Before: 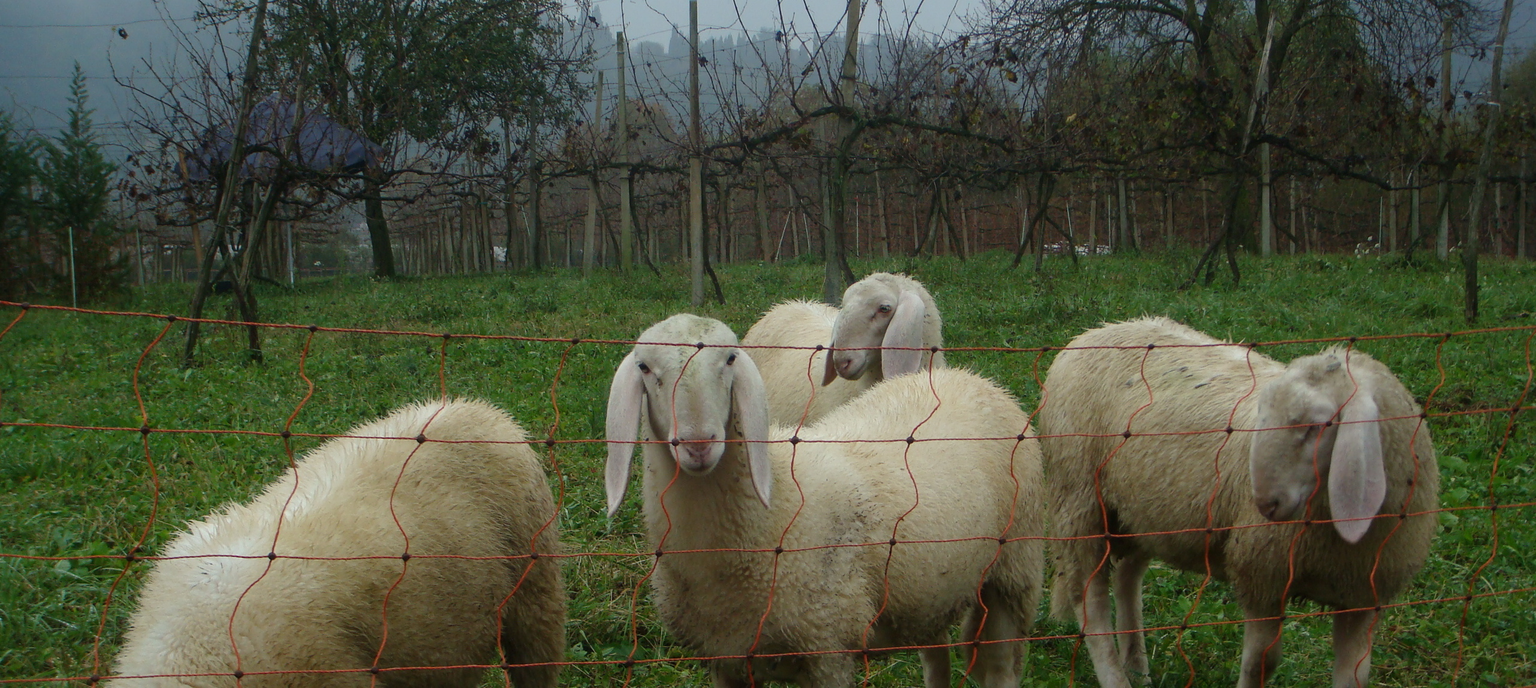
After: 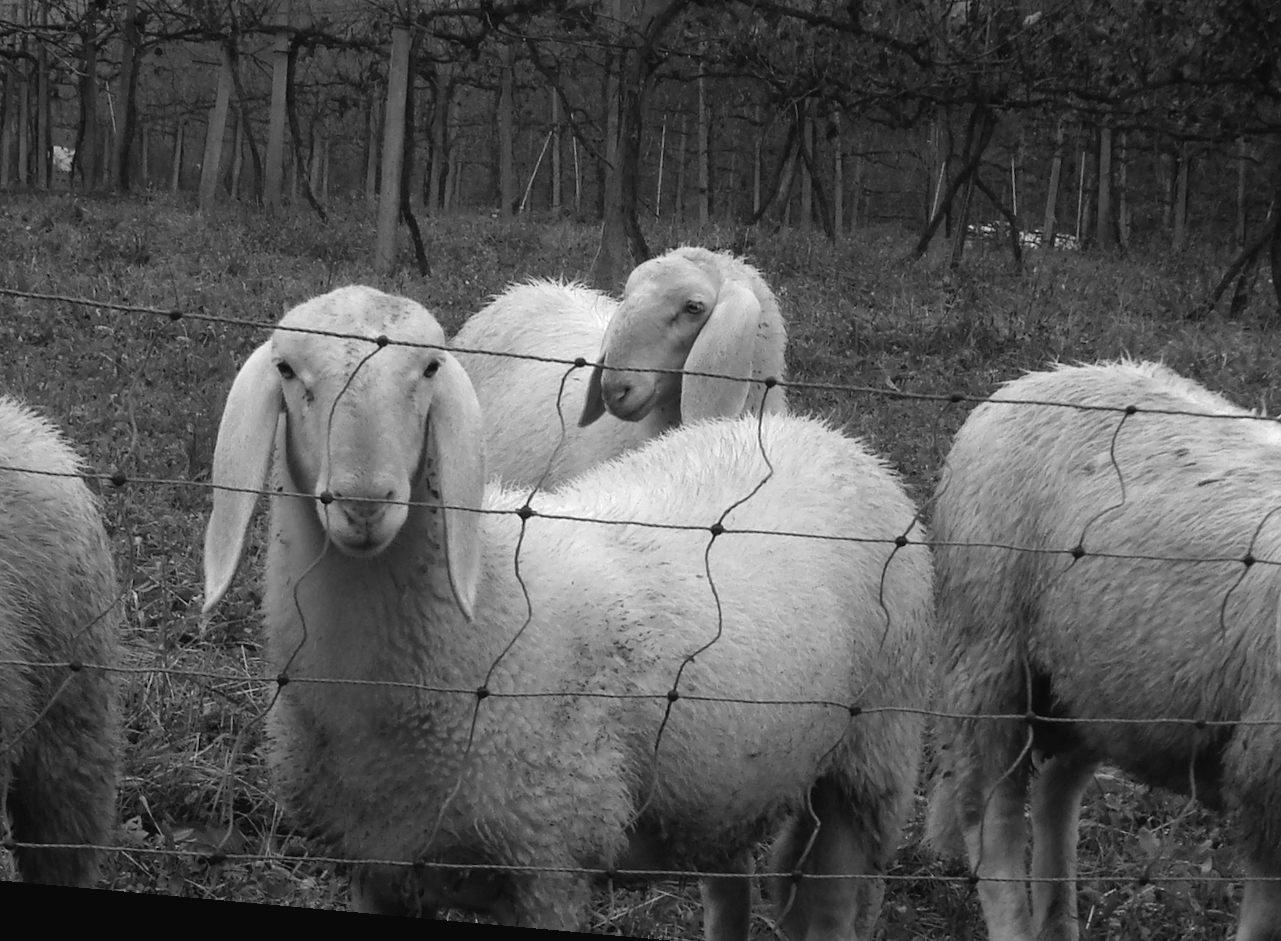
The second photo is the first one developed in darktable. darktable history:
crop: left 31.379%, top 24.658%, right 20.326%, bottom 6.628%
rotate and perspective: rotation 5.12°, automatic cropping off
color calibration: illuminant as shot in camera, x 0.378, y 0.381, temperature 4093.13 K, saturation algorithm version 1 (2020)
white balance: red 0.948, green 1.02, blue 1.176
color balance rgb: shadows lift › chroma 4.21%, shadows lift › hue 252.22°, highlights gain › chroma 1.36%, highlights gain › hue 50.24°, perceptual saturation grading › mid-tones 6.33%, perceptual saturation grading › shadows 72.44%, perceptual brilliance grading › highlights 11.59%, contrast 5.05%
contrast brightness saturation: contrast -0.05, saturation -0.41
monochrome: on, module defaults
